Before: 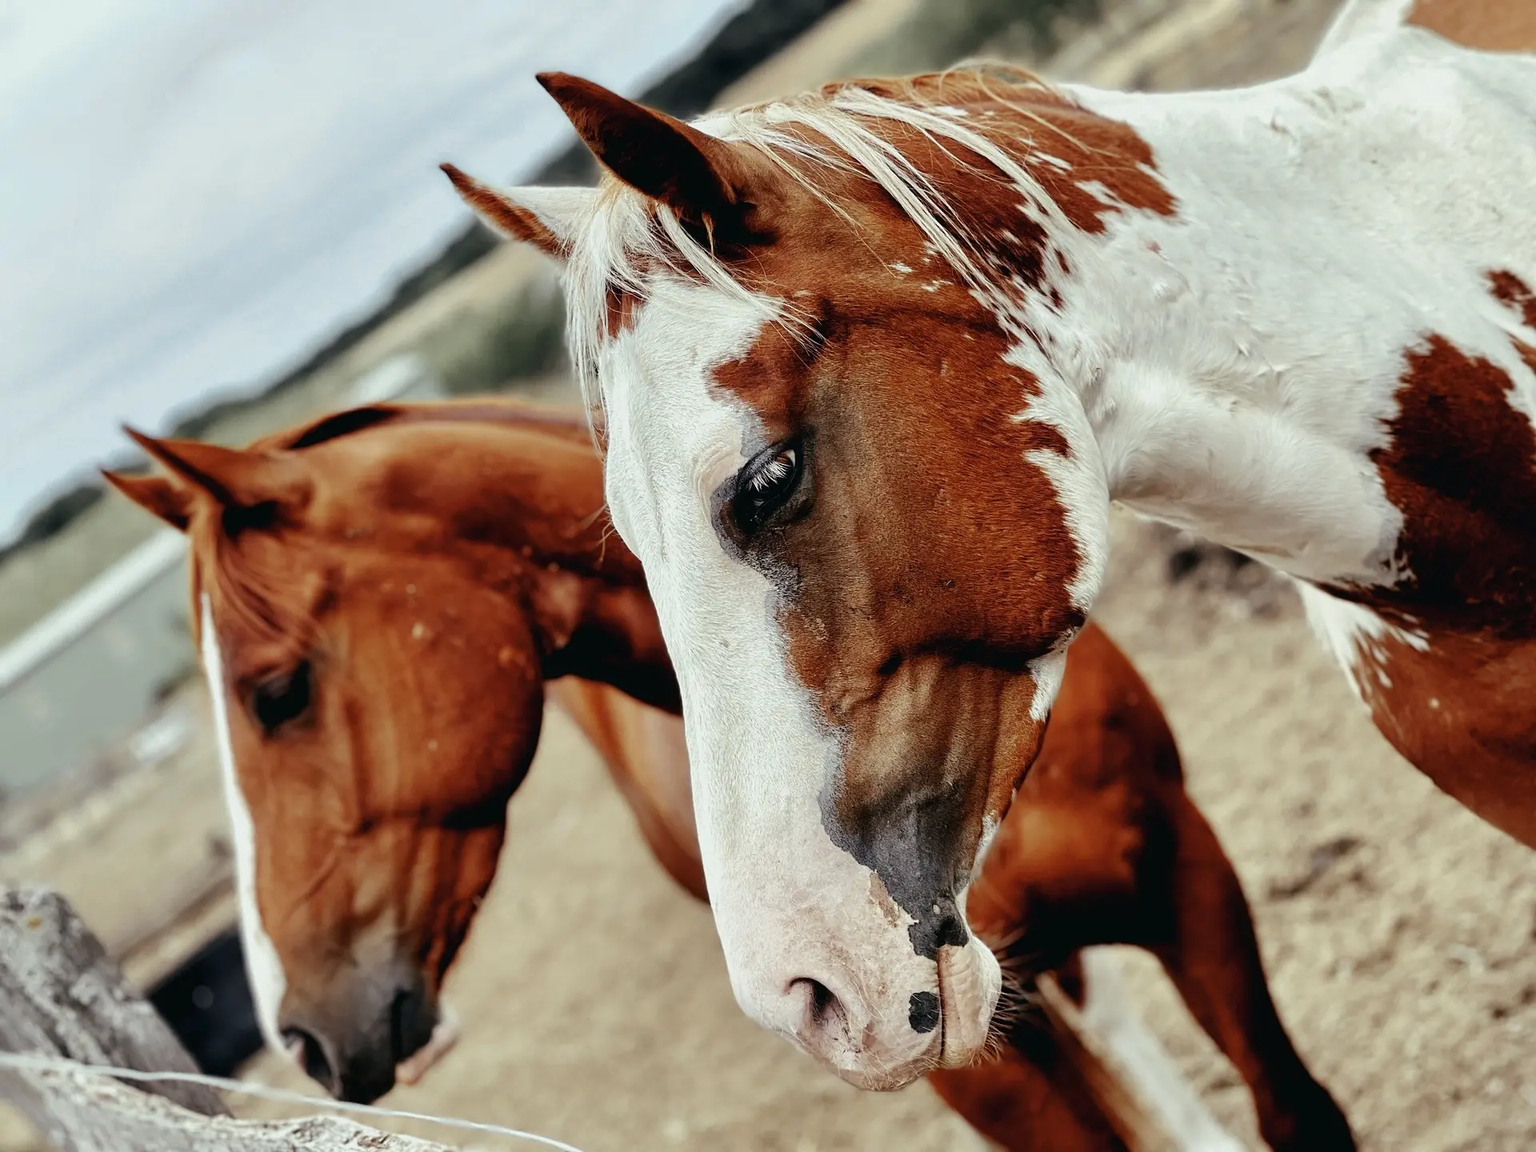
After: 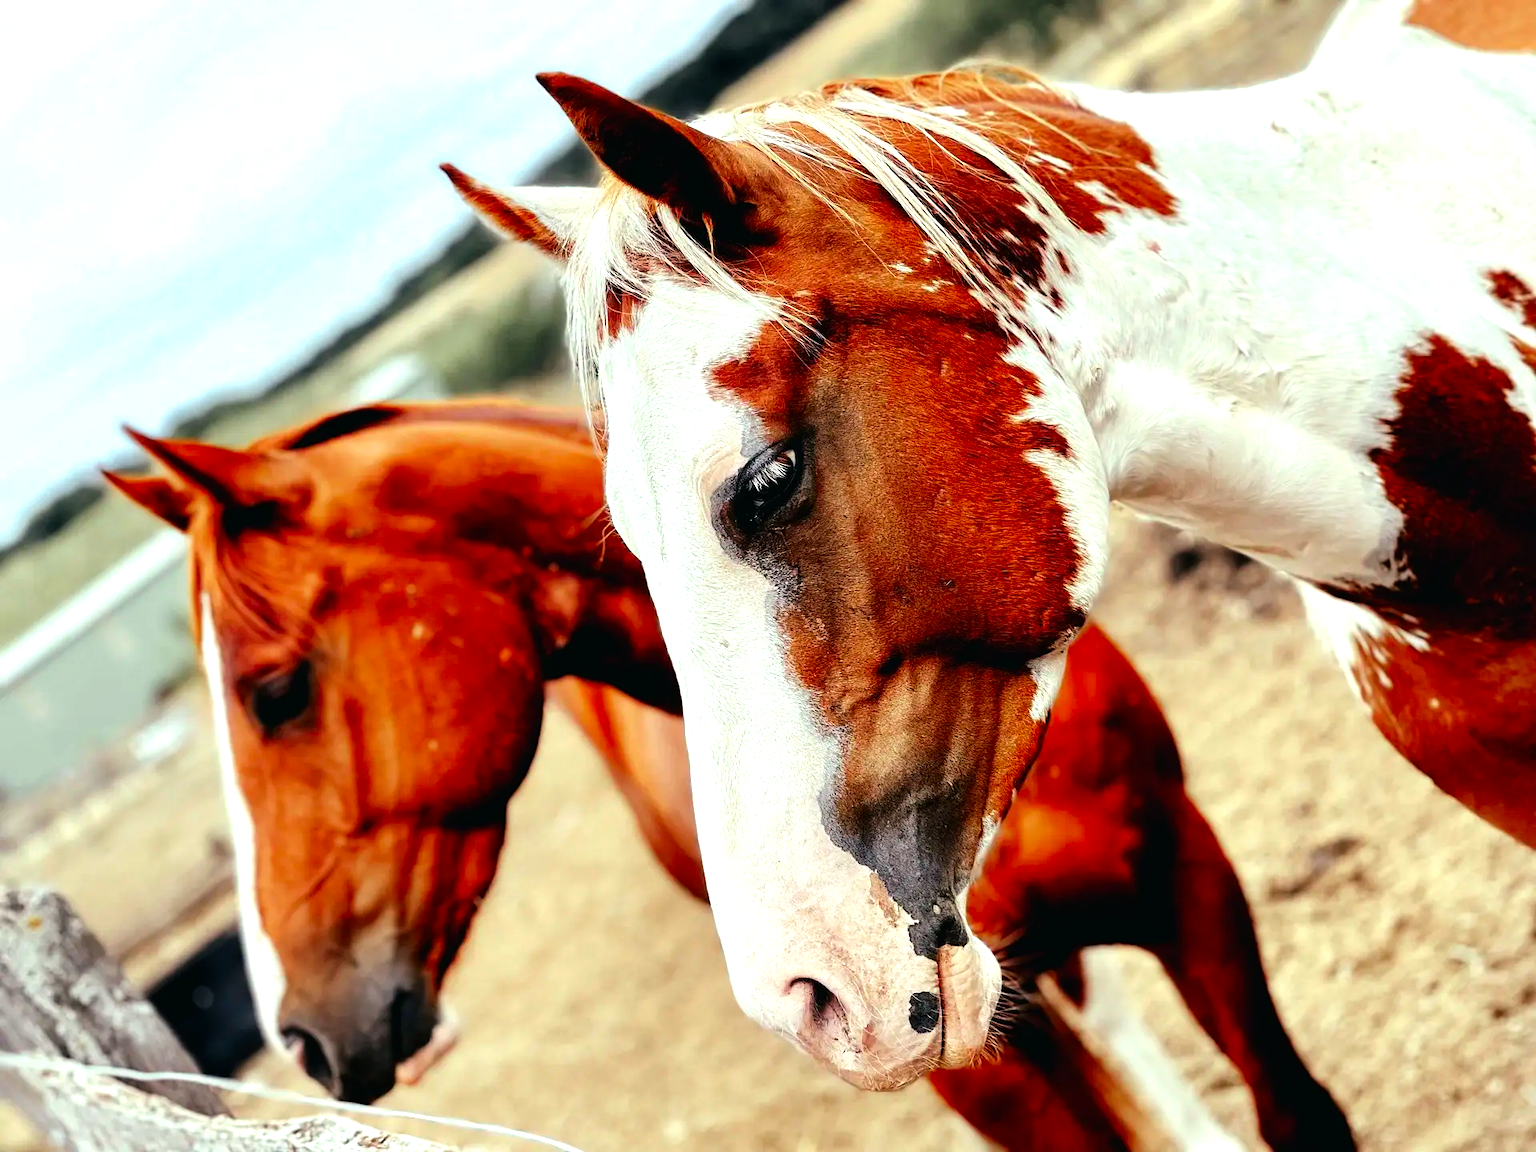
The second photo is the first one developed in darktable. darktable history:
color correction: highlights b* 0.037, saturation 1.36
tone equalizer: -8 EV -0.734 EV, -7 EV -0.68 EV, -6 EV -0.622 EV, -5 EV -0.401 EV, -3 EV 0.38 EV, -2 EV 0.6 EV, -1 EV 0.699 EV, +0 EV 0.747 EV, mask exposure compensation -0.509 EV
